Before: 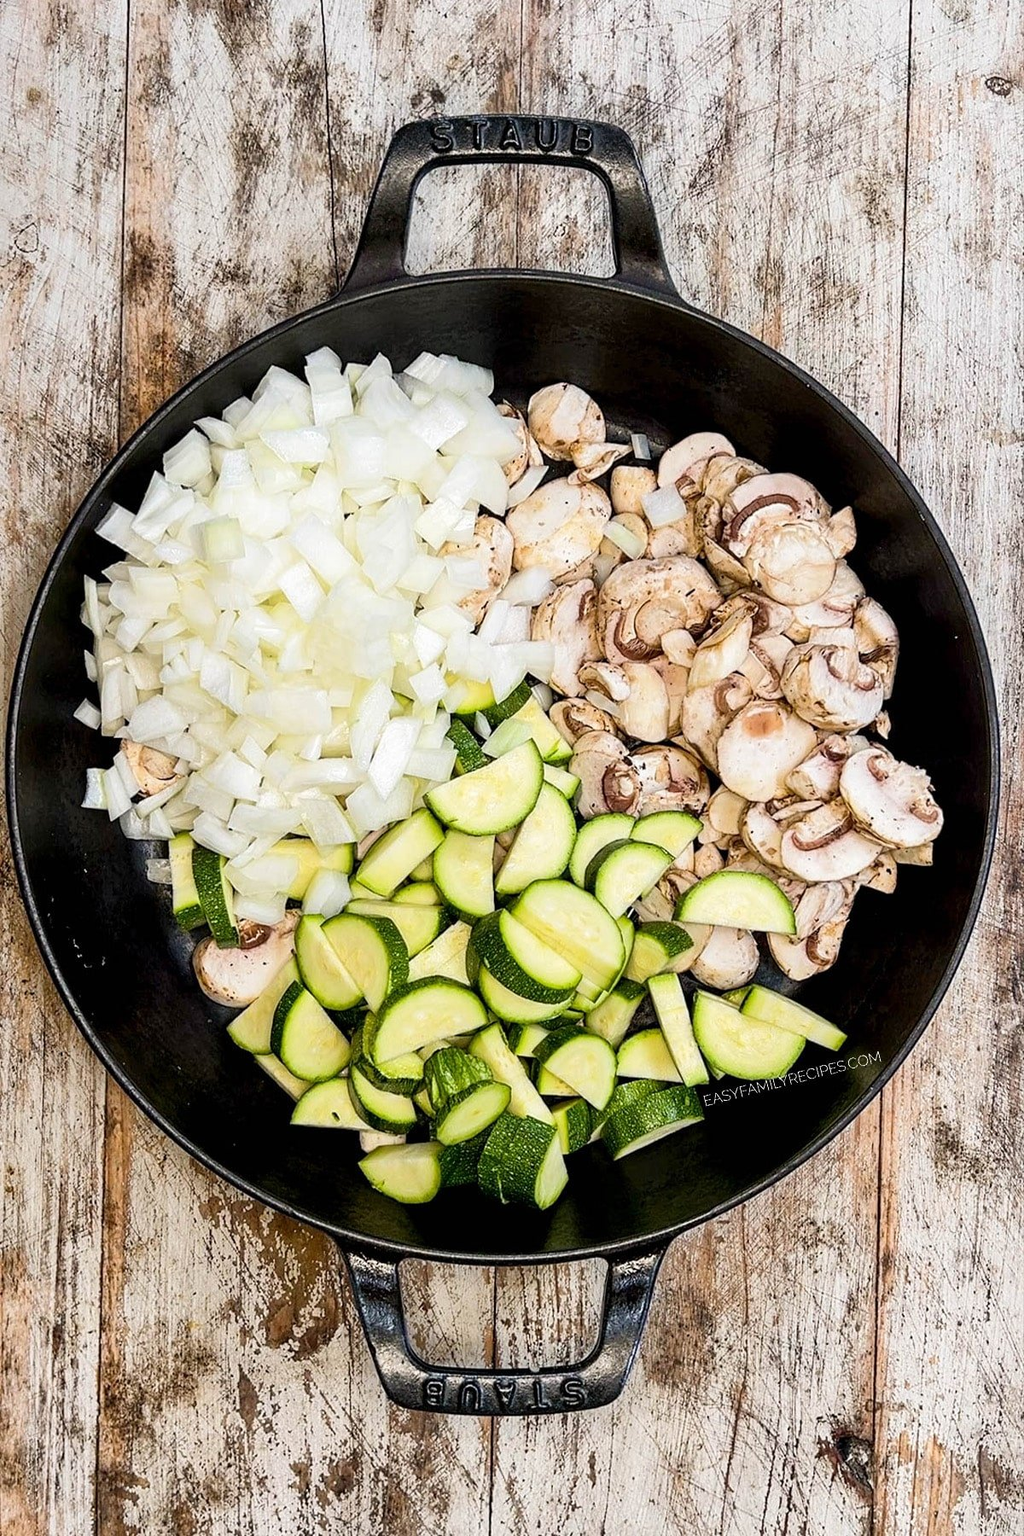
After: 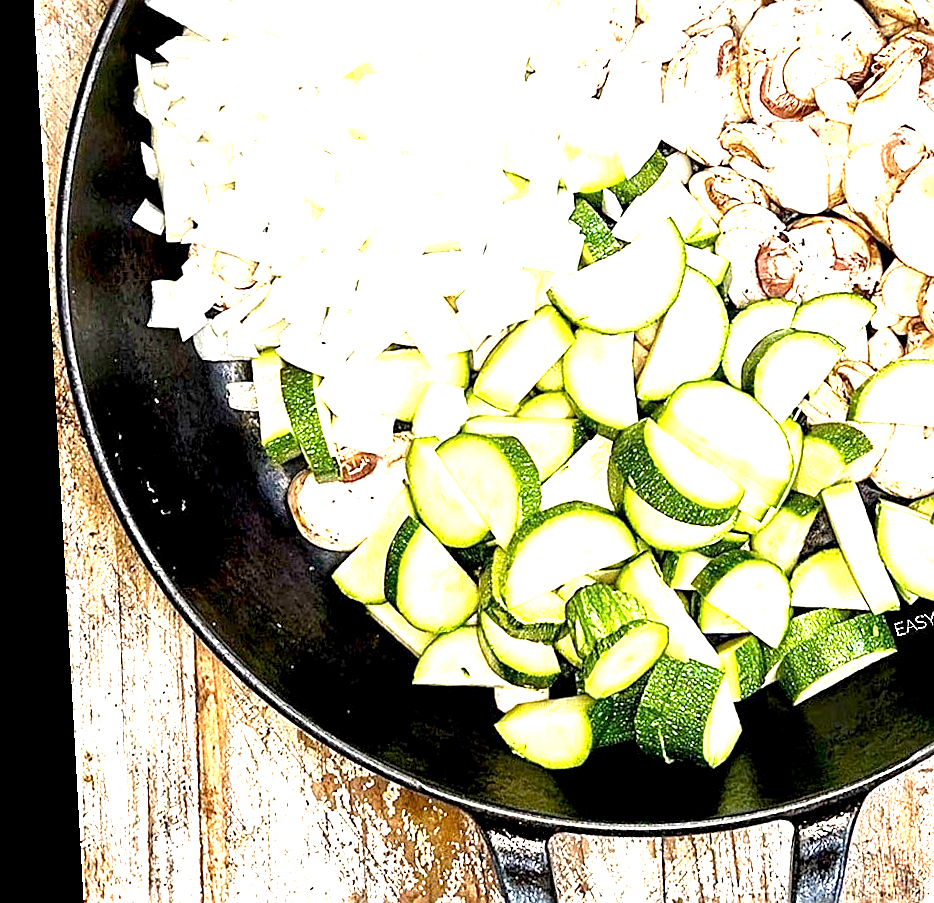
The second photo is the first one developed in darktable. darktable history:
exposure: black level correction 0.001, exposure 2 EV, compensate highlight preservation false
rotate and perspective: rotation -3.18°, automatic cropping off
sharpen: on, module defaults
crop: top 36.498%, right 27.964%, bottom 14.995%
